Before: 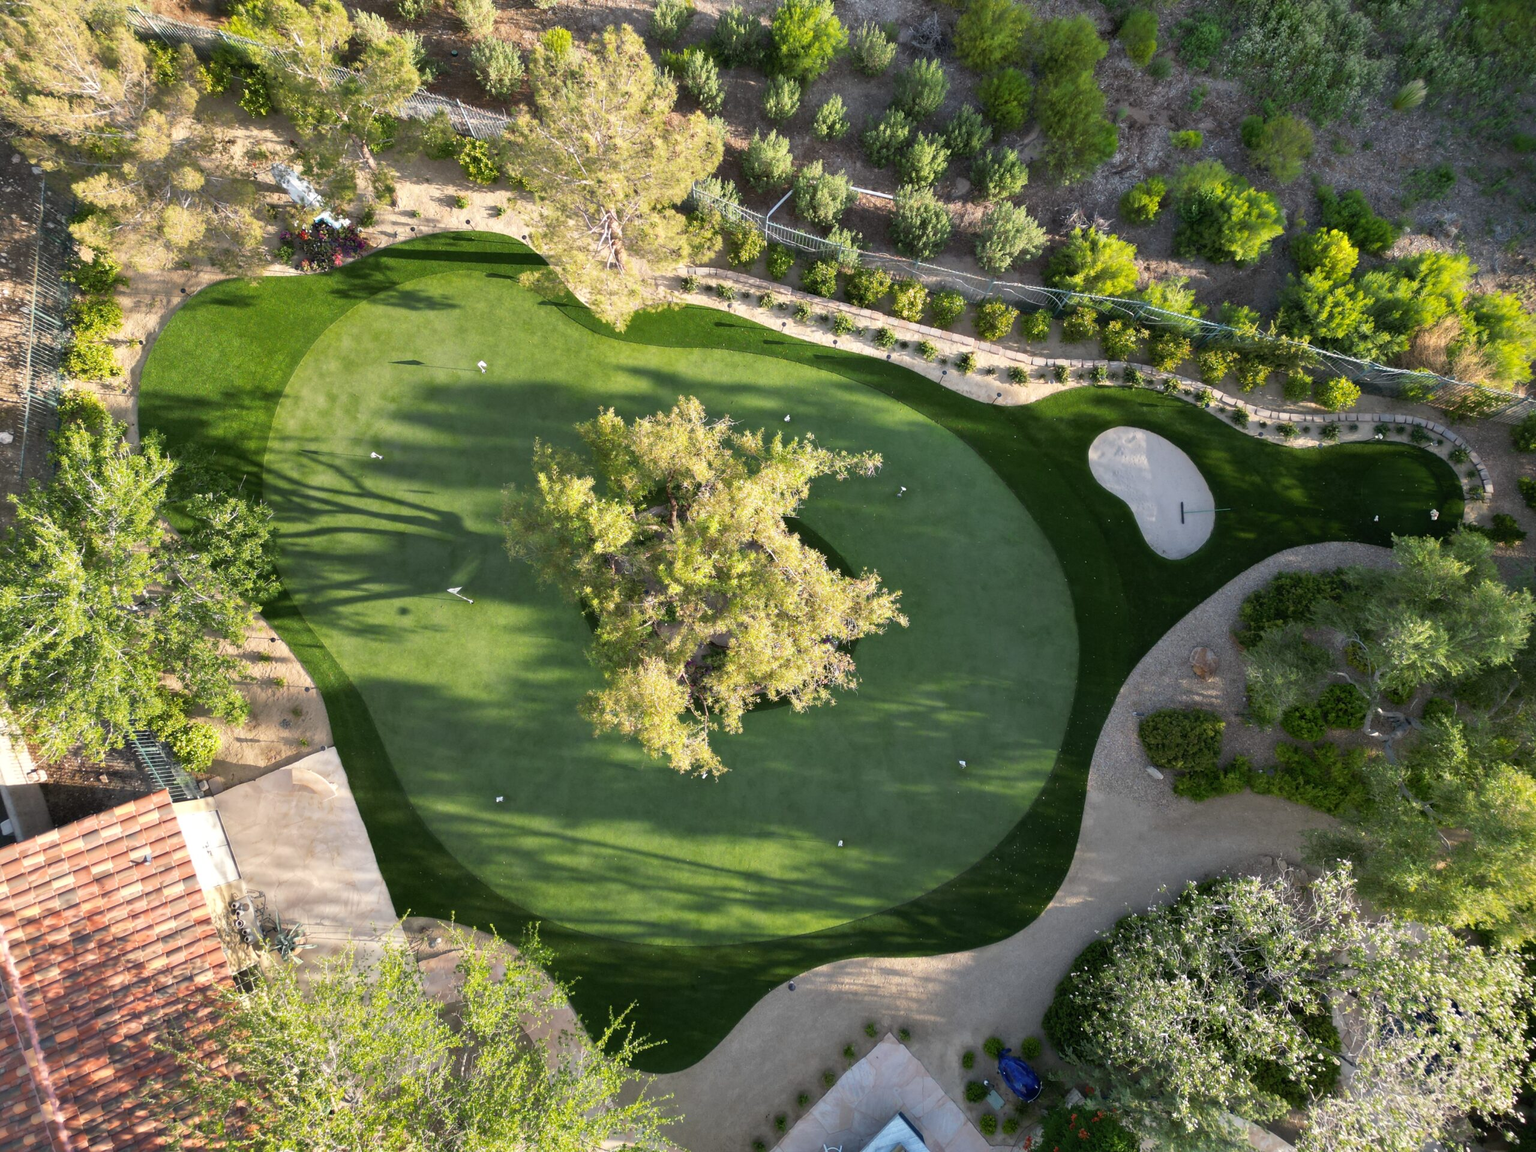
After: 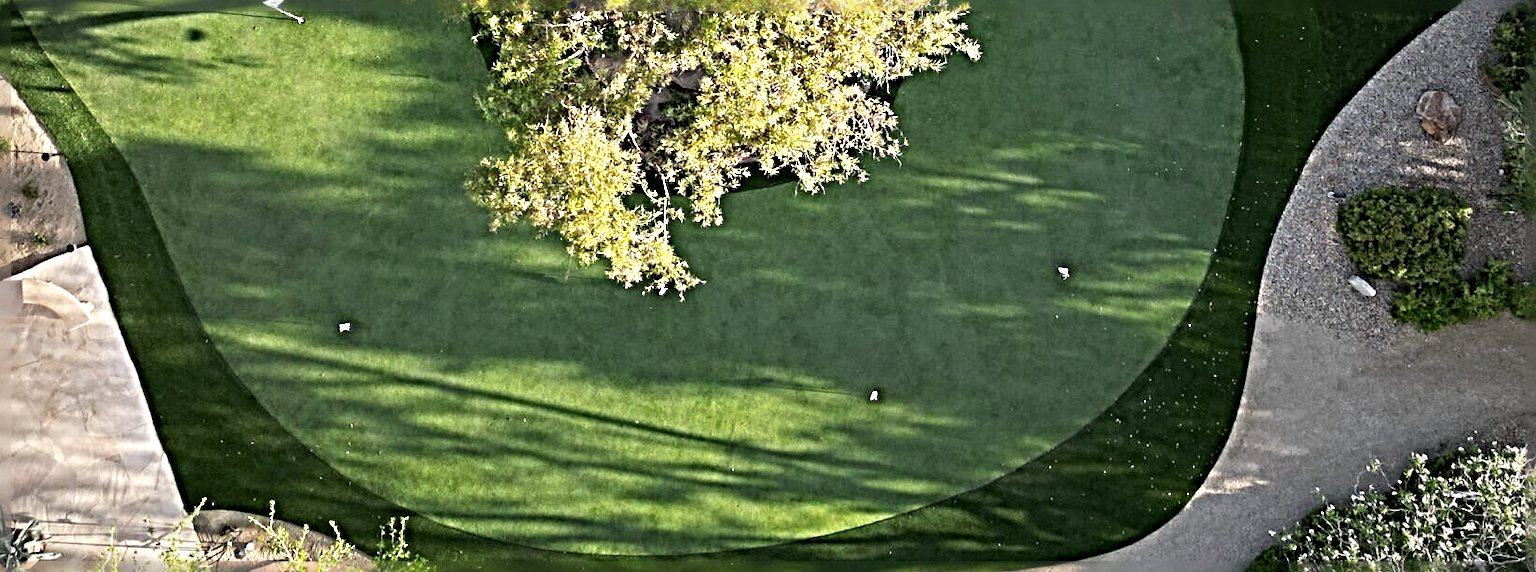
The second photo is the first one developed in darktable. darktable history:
exposure: exposure 0.197 EV, compensate highlight preservation false
sharpen: radius 6.3, amount 1.8, threshold 0
crop: left 18.091%, top 51.13%, right 17.525%, bottom 16.85%
vignetting: unbound false
